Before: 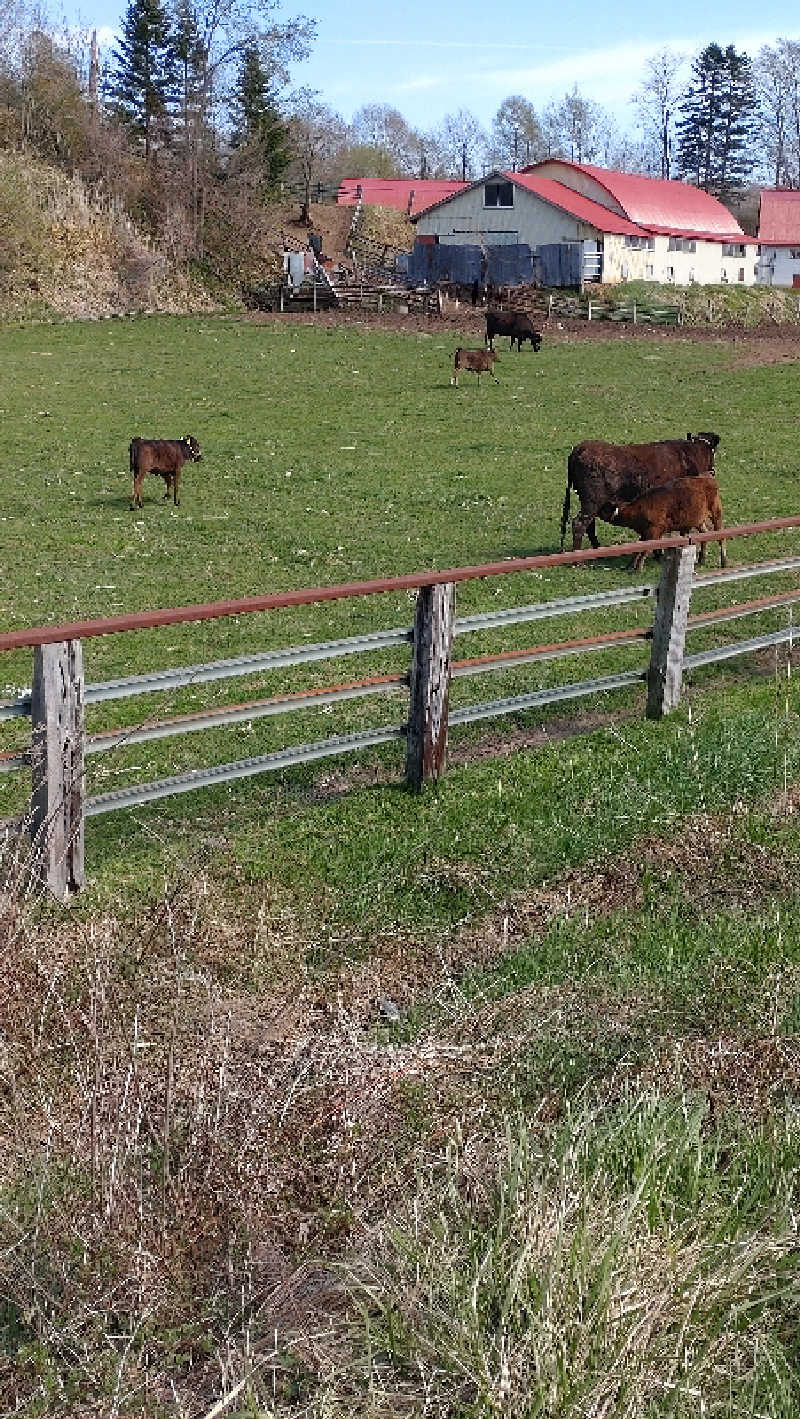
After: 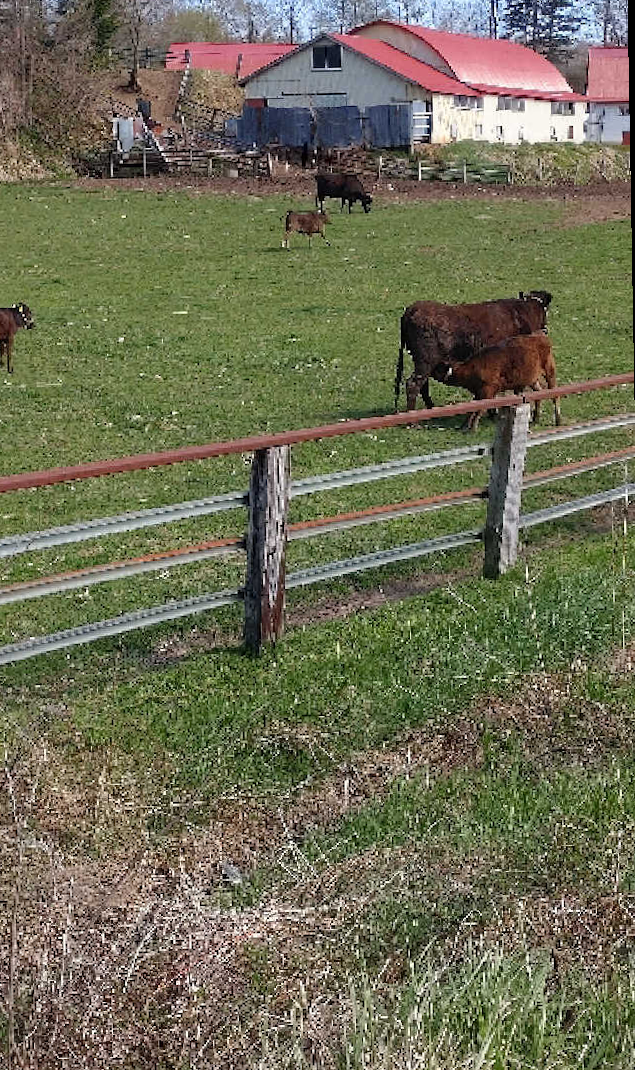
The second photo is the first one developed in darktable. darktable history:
rotate and perspective: rotation -1°, crop left 0.011, crop right 0.989, crop top 0.025, crop bottom 0.975
crop and rotate: left 20.74%, top 7.912%, right 0.375%, bottom 13.378%
